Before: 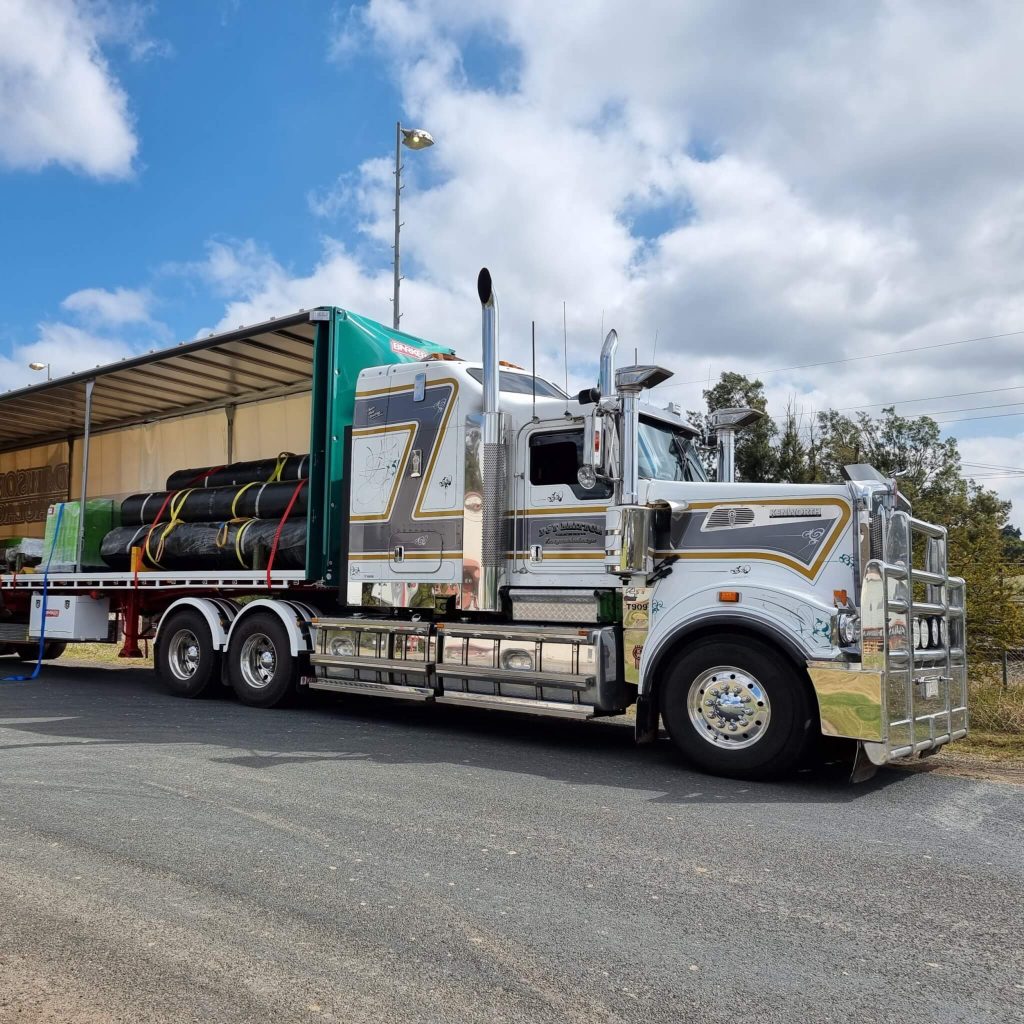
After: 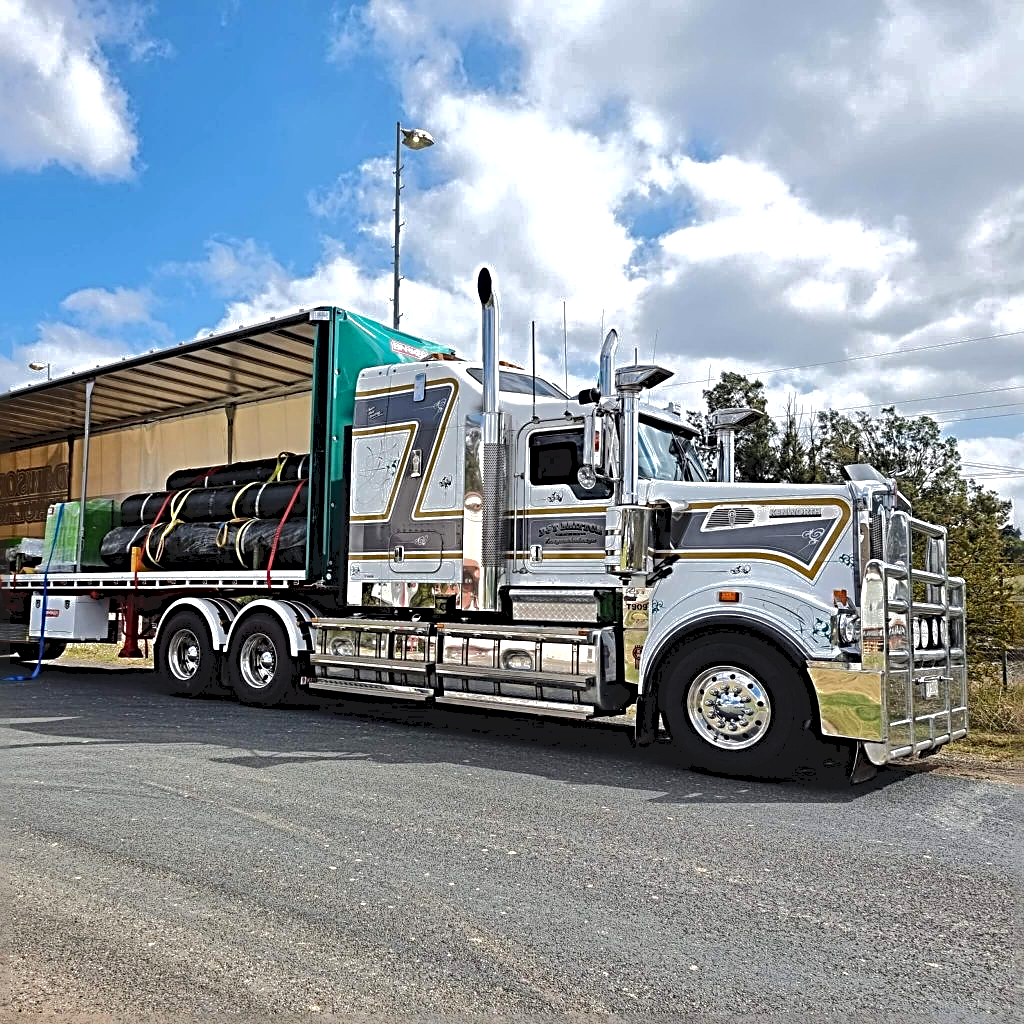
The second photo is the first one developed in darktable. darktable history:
tone curve: curves: ch0 [(0, 0) (0.003, 0.098) (0.011, 0.099) (0.025, 0.103) (0.044, 0.114) (0.069, 0.13) (0.1, 0.142) (0.136, 0.161) (0.177, 0.189) (0.224, 0.224) (0.277, 0.266) (0.335, 0.32) (0.399, 0.38) (0.468, 0.45) (0.543, 0.522) (0.623, 0.598) (0.709, 0.669) (0.801, 0.731) (0.898, 0.786) (1, 1)], color space Lab, independent channels, preserve colors none
local contrast: highlights 103%, shadows 103%, detail 120%, midtone range 0.2
sharpen: radius 3.719, amount 0.938
tone equalizer: -8 EV -0.422 EV, -7 EV -0.361 EV, -6 EV -0.341 EV, -5 EV -0.257 EV, -3 EV 0.202 EV, -2 EV 0.363 EV, -1 EV 0.386 EV, +0 EV 0.403 EV
